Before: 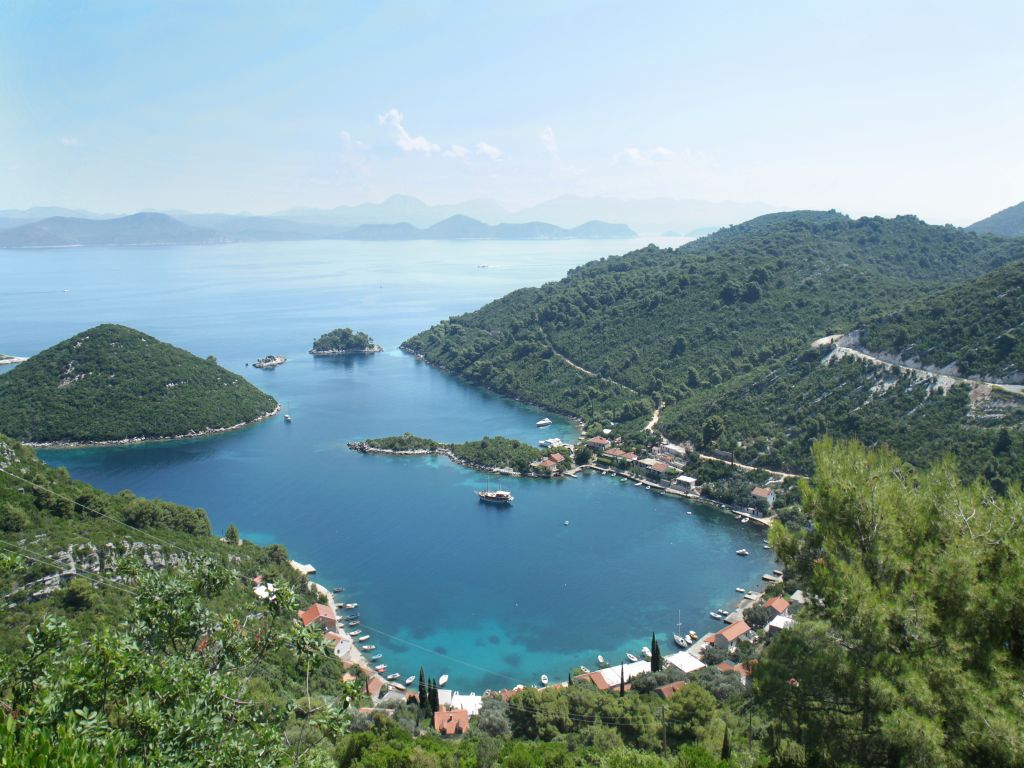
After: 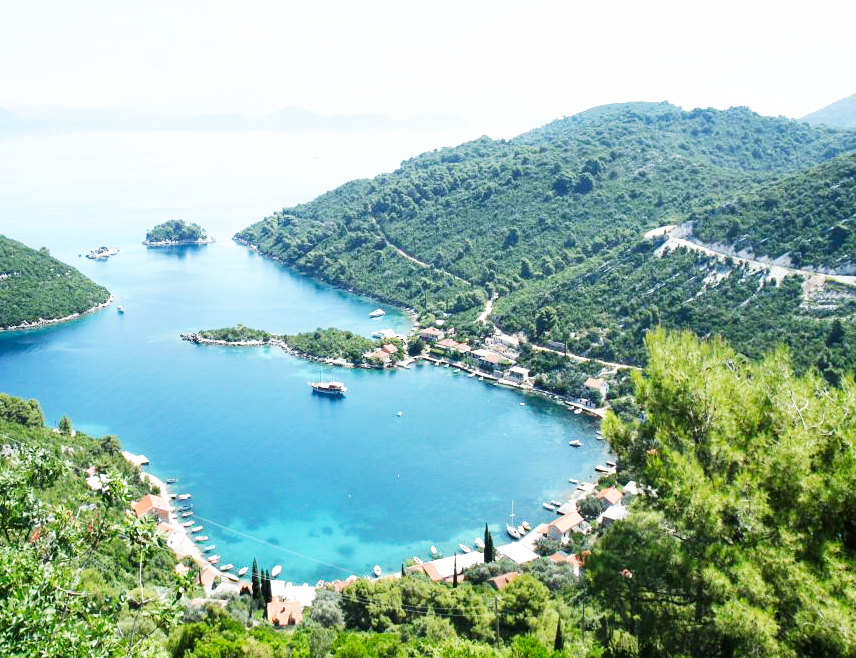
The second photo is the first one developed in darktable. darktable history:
base curve: curves: ch0 [(0, 0) (0.007, 0.004) (0.027, 0.03) (0.046, 0.07) (0.207, 0.54) (0.442, 0.872) (0.673, 0.972) (1, 1)], preserve colors none
crop: left 16.315%, top 14.246%
